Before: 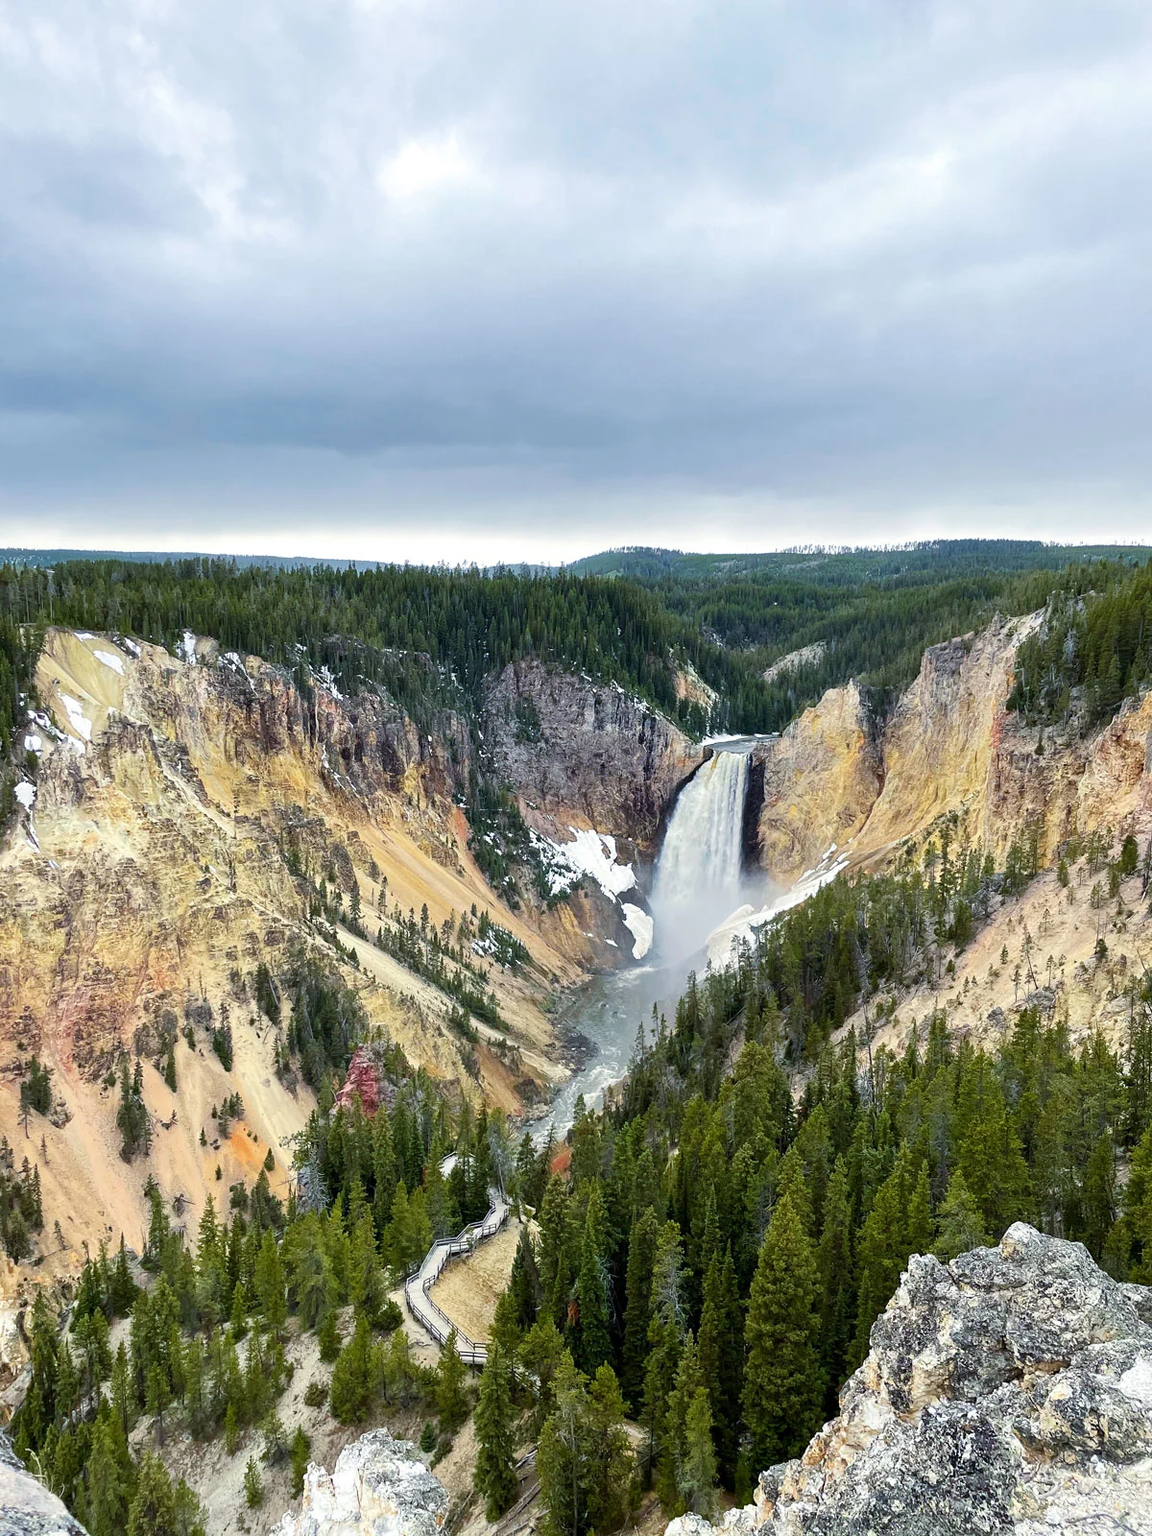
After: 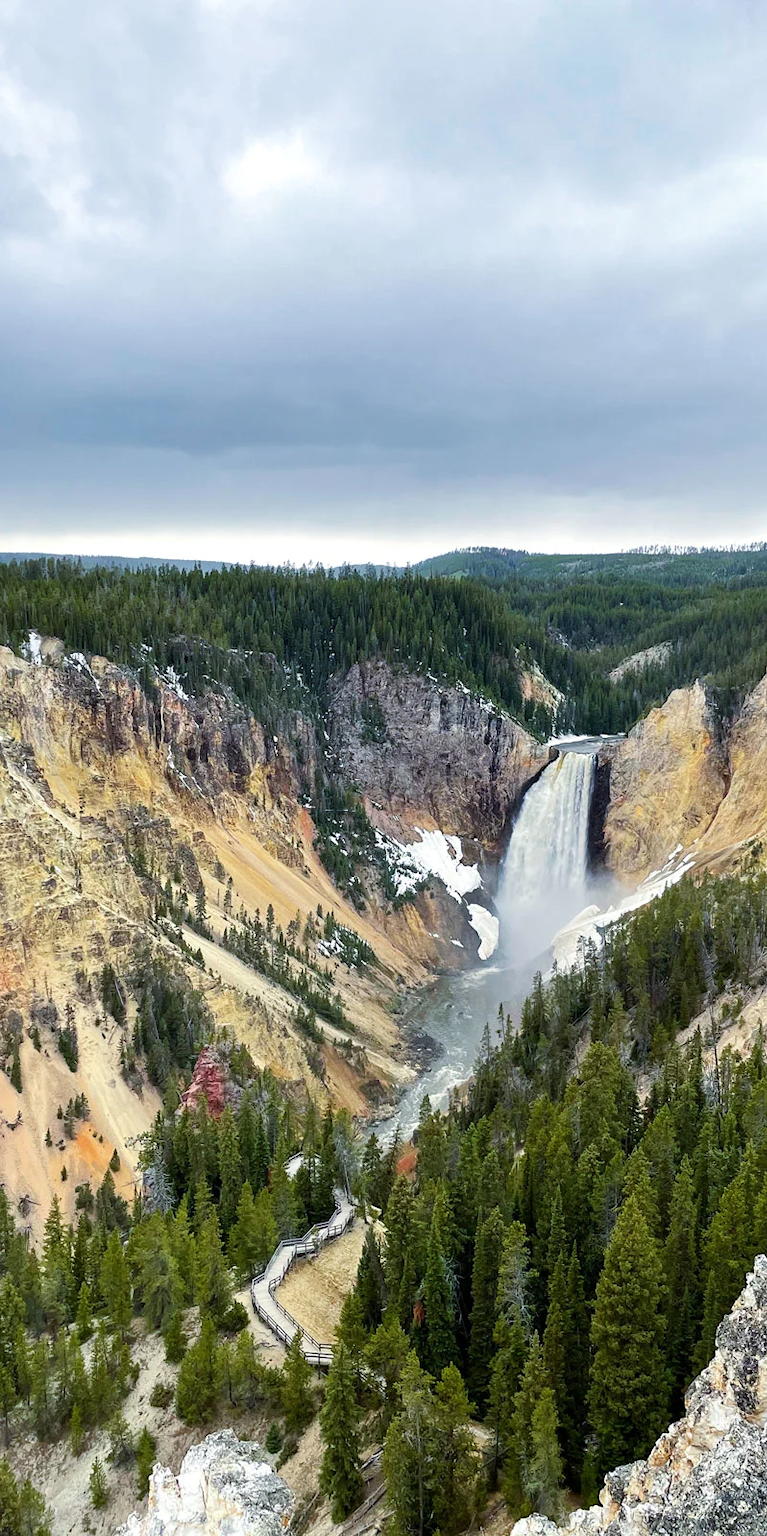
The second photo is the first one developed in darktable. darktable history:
crop and rotate: left 13.424%, right 19.938%
tone equalizer: edges refinement/feathering 500, mask exposure compensation -1.57 EV, preserve details no
